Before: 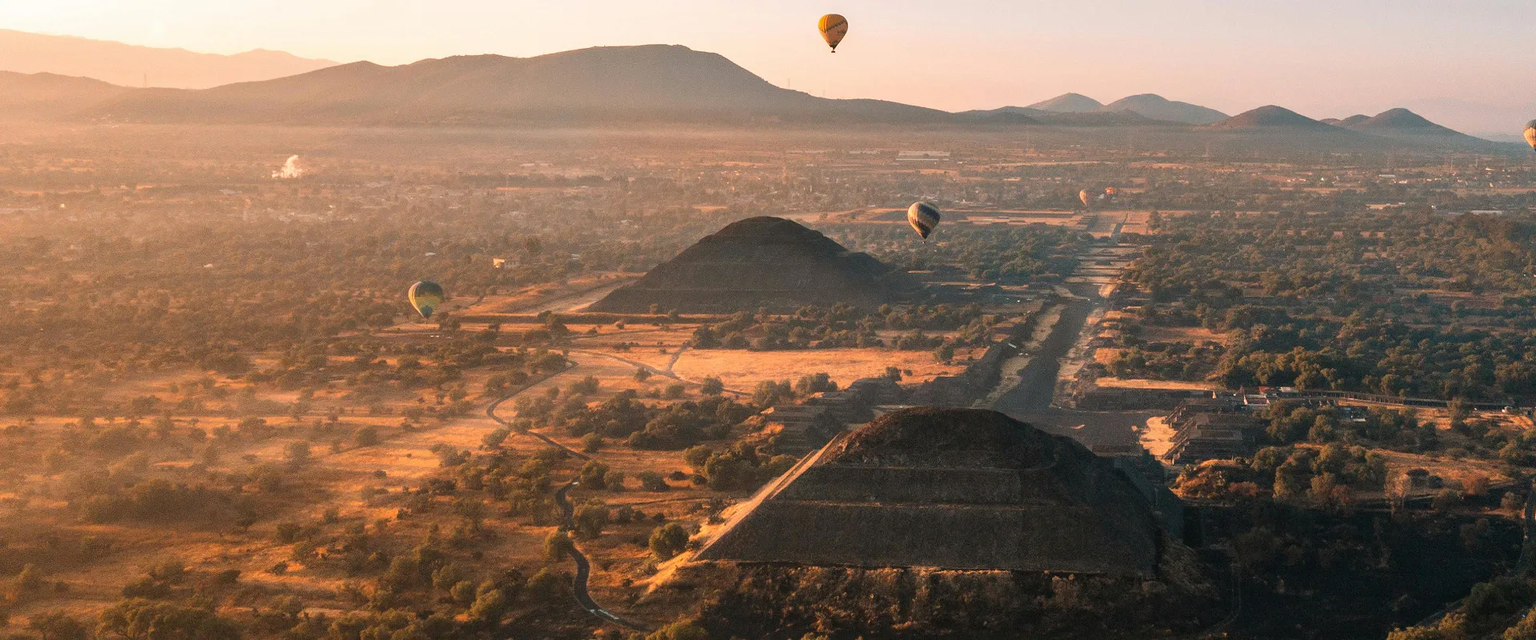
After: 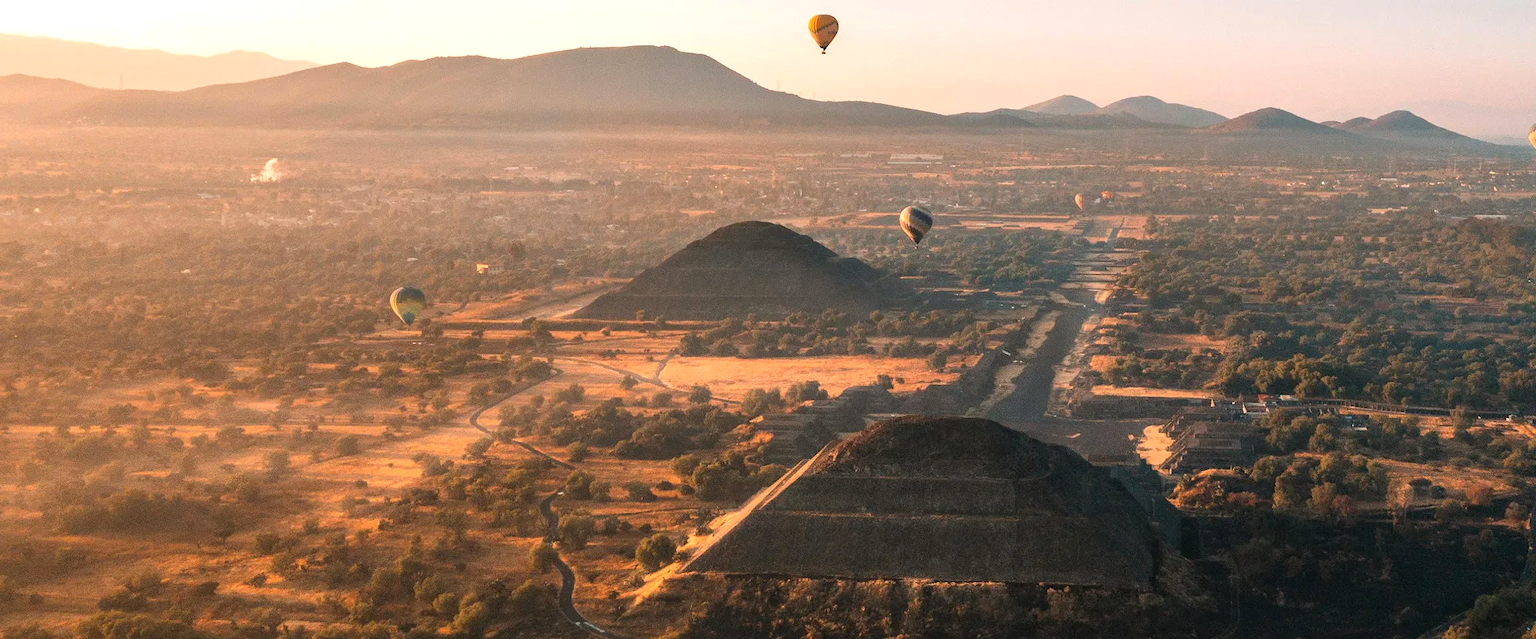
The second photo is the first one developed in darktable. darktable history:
exposure: exposure 0.258 EV, compensate highlight preservation false
crop: left 1.743%, right 0.268%, bottom 2.011%
